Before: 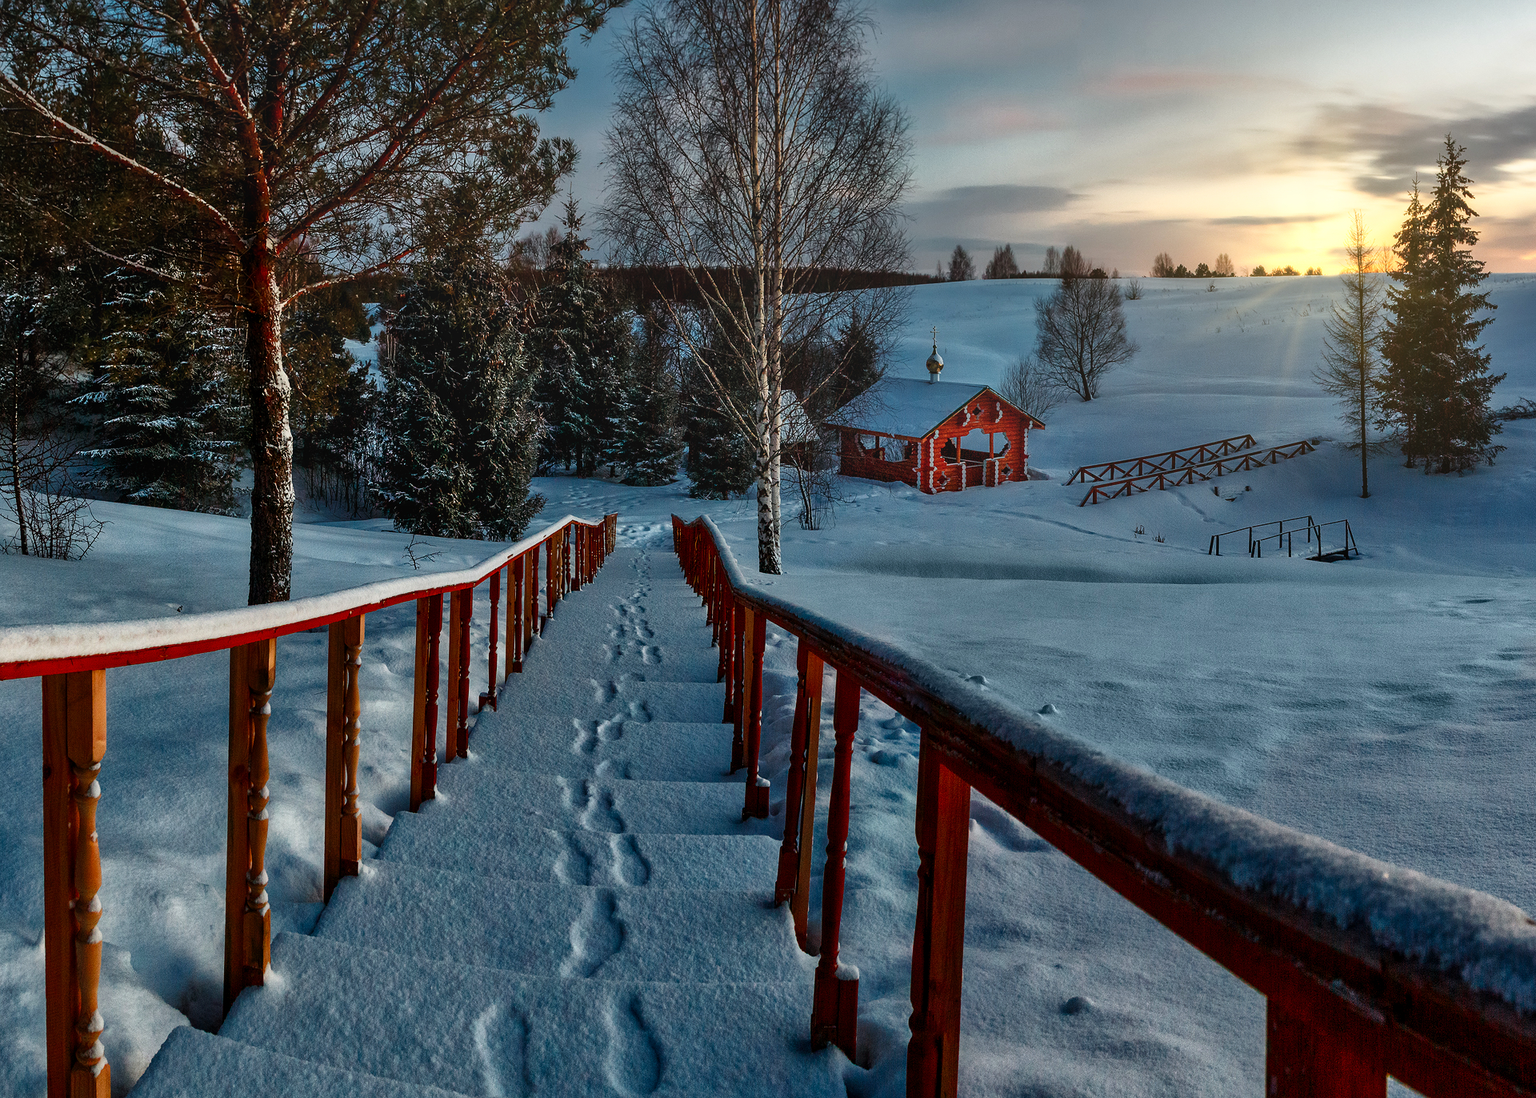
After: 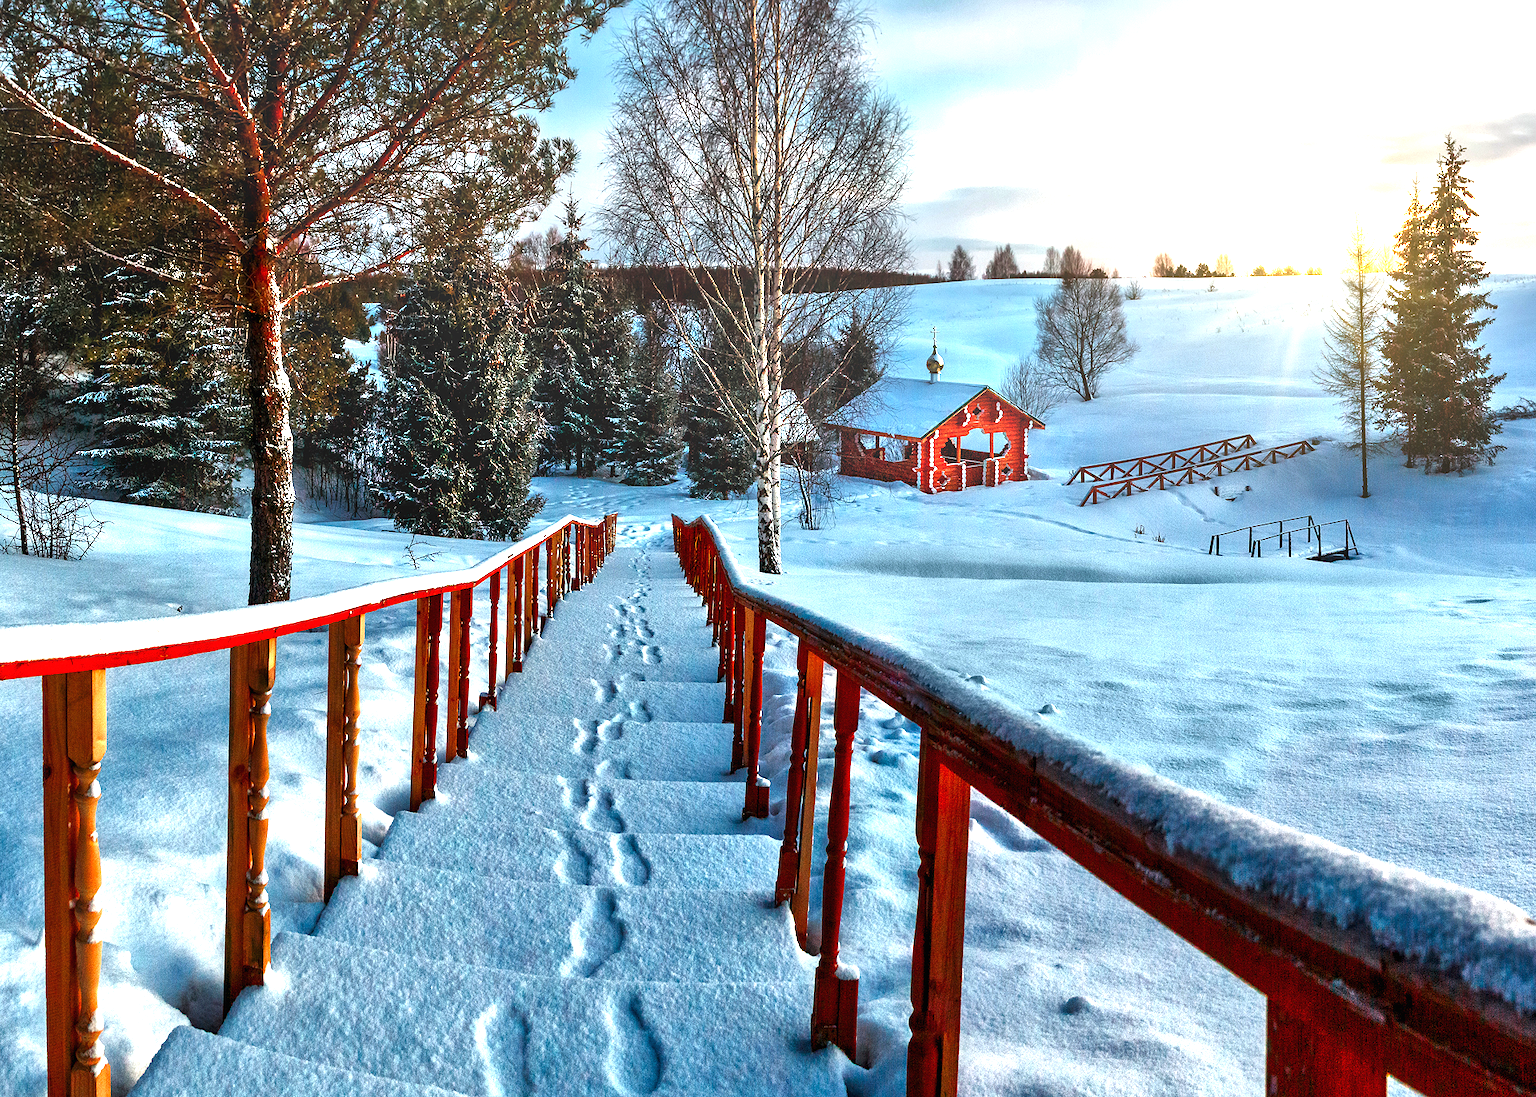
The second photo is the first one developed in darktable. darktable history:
exposure: black level correction 0, exposure 1.991 EV, compensate exposure bias true, compensate highlight preservation false
